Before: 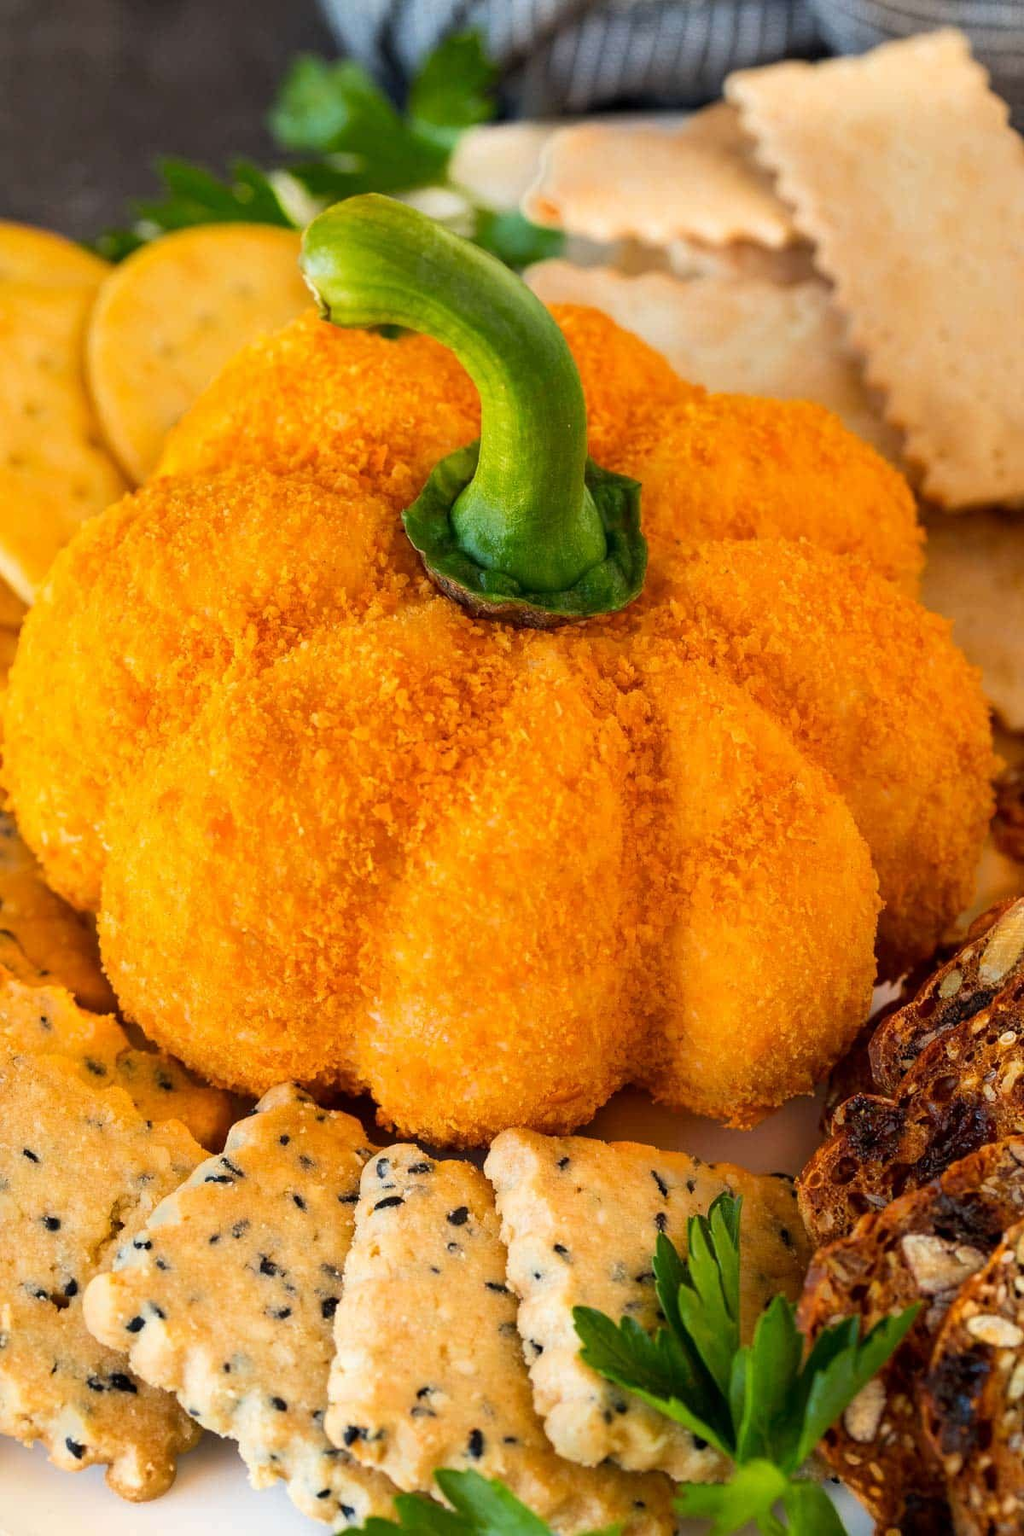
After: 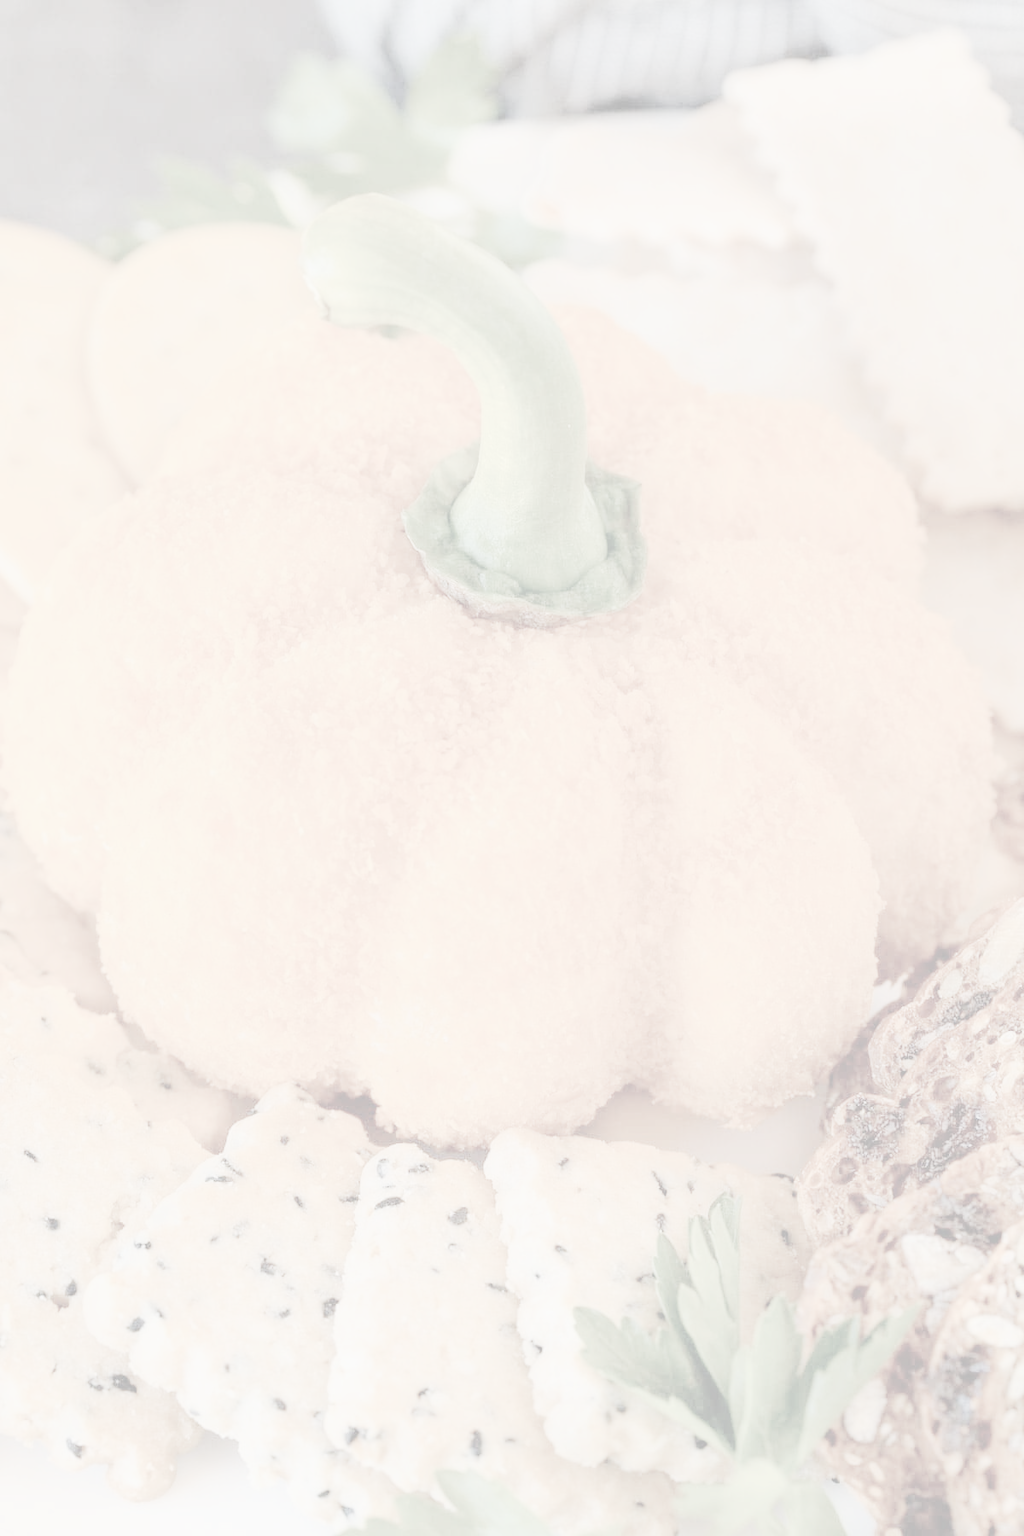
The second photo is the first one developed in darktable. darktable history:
contrast brightness saturation: contrast -0.32, brightness 0.75, saturation -0.78
exposure: exposure 0.236 EV, compensate highlight preservation false
tone curve: curves: ch0 [(0, 0) (0.003, 0.004) (0.011, 0.015) (0.025, 0.034) (0.044, 0.061) (0.069, 0.095) (0.1, 0.137) (0.136, 0.186) (0.177, 0.243) (0.224, 0.307) (0.277, 0.416) (0.335, 0.533) (0.399, 0.641) (0.468, 0.748) (0.543, 0.829) (0.623, 0.886) (0.709, 0.924) (0.801, 0.951) (0.898, 0.975) (1, 1)], preserve colors none
